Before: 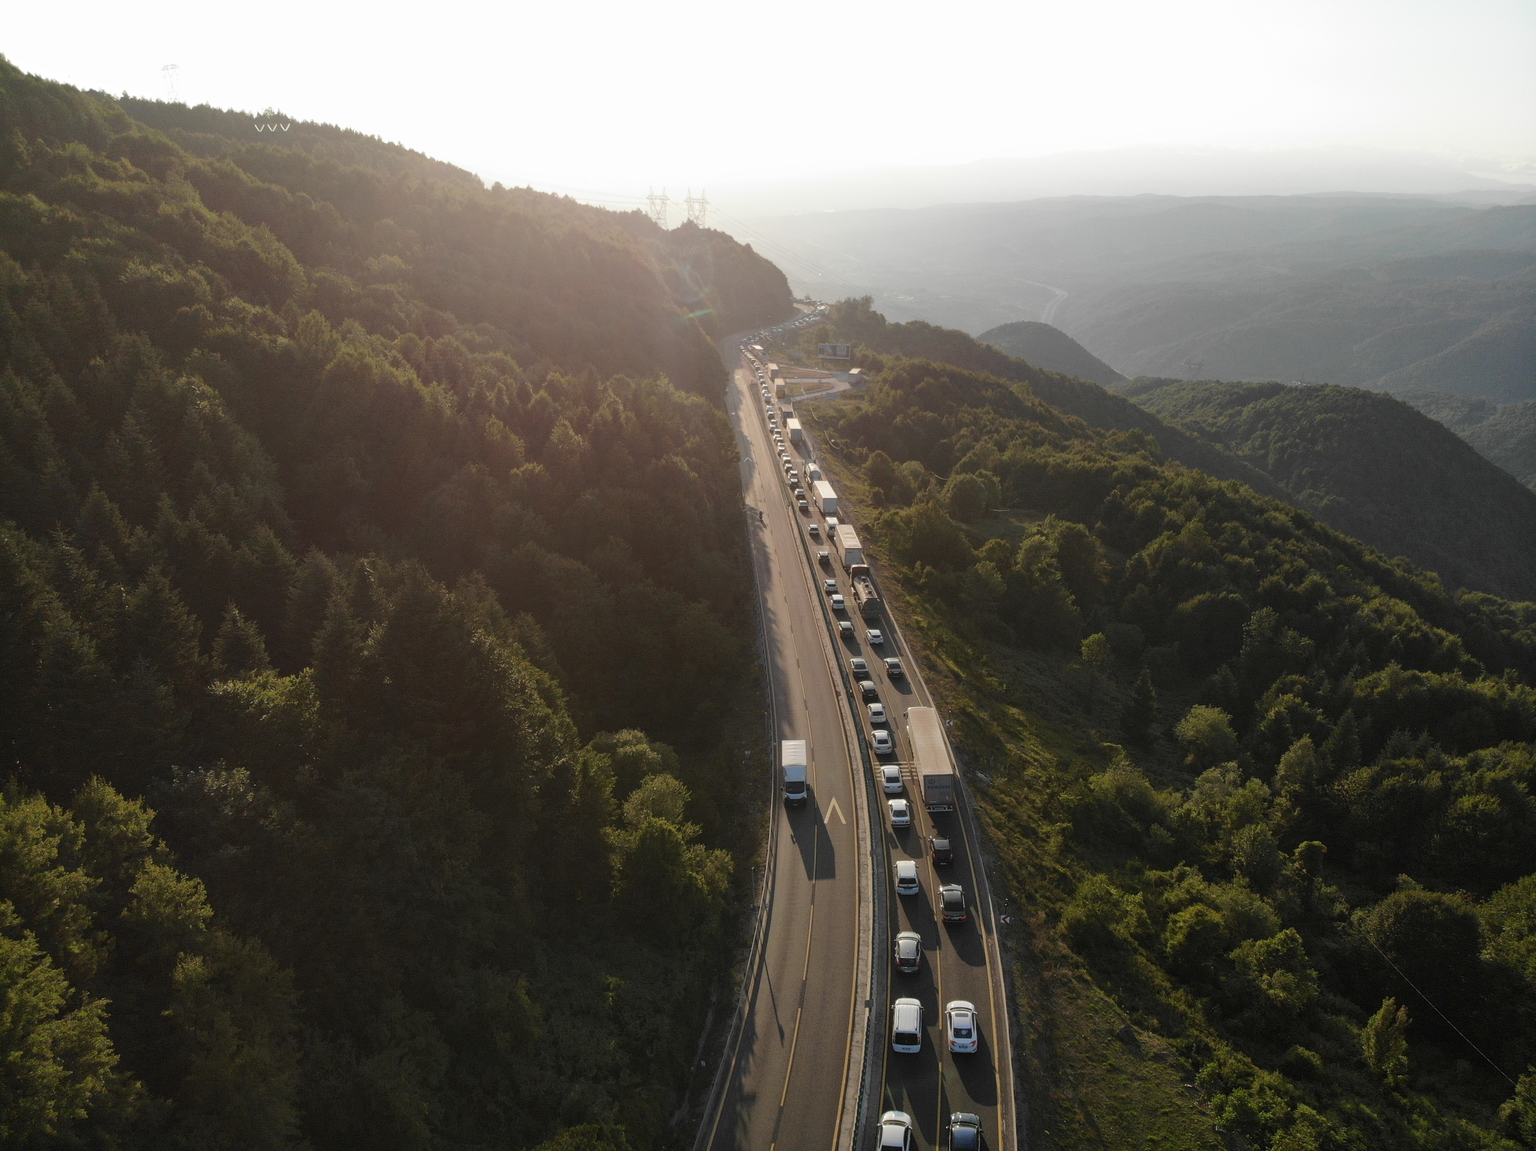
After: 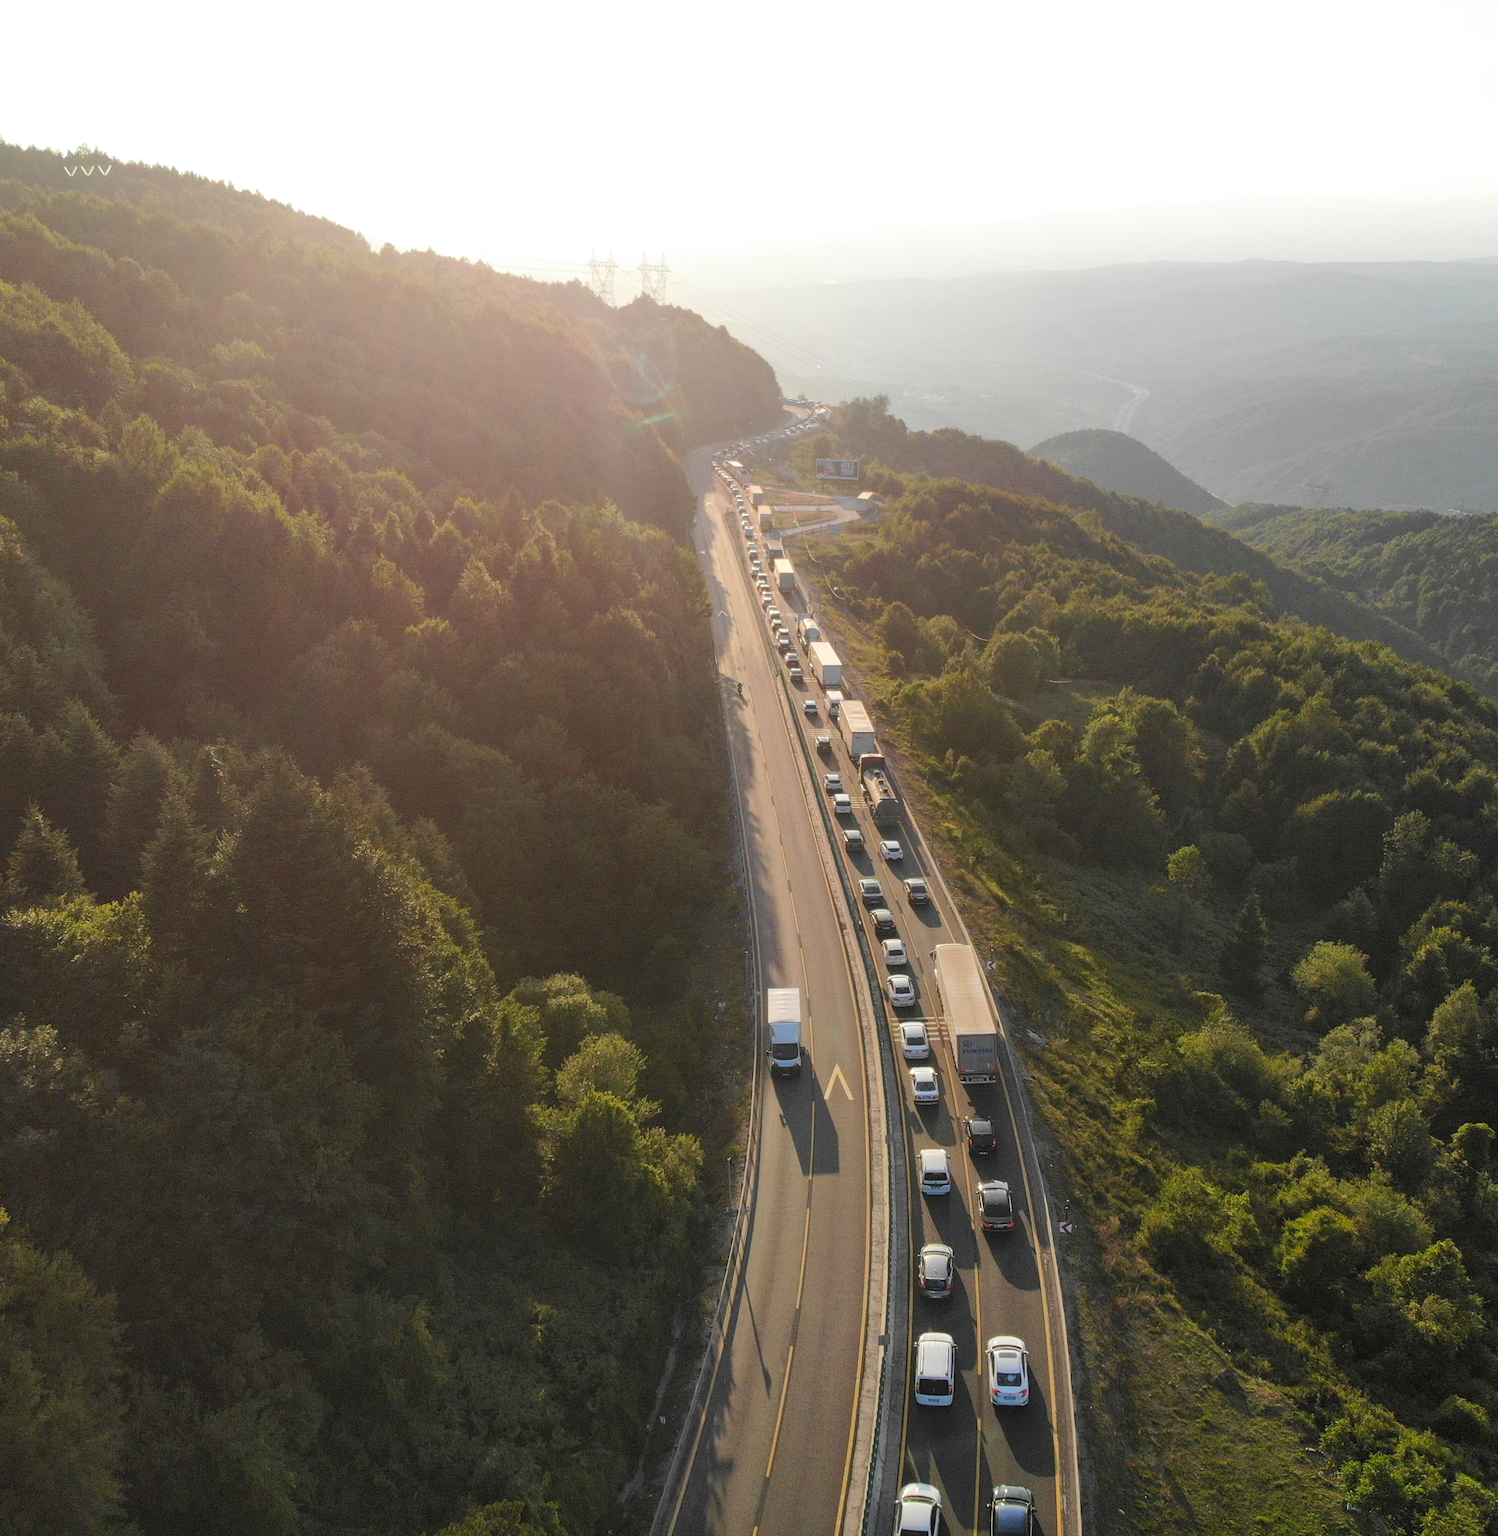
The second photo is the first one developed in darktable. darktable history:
local contrast: highlights 106%, shadows 102%, detail 119%, midtone range 0.2
crop: left 13.485%, right 13.413%
contrast brightness saturation: contrast 0.068, brightness 0.17, saturation 0.4
